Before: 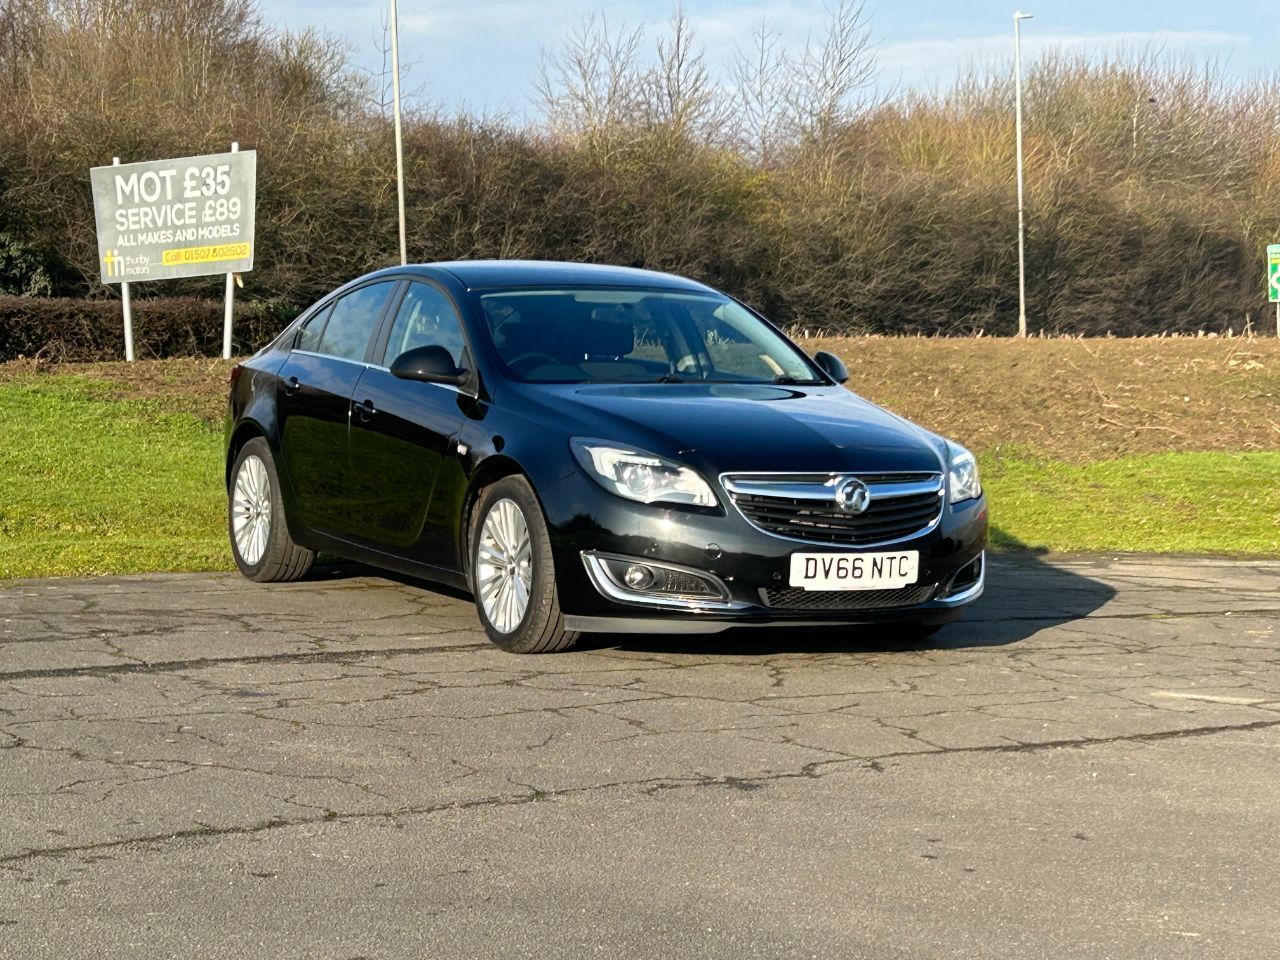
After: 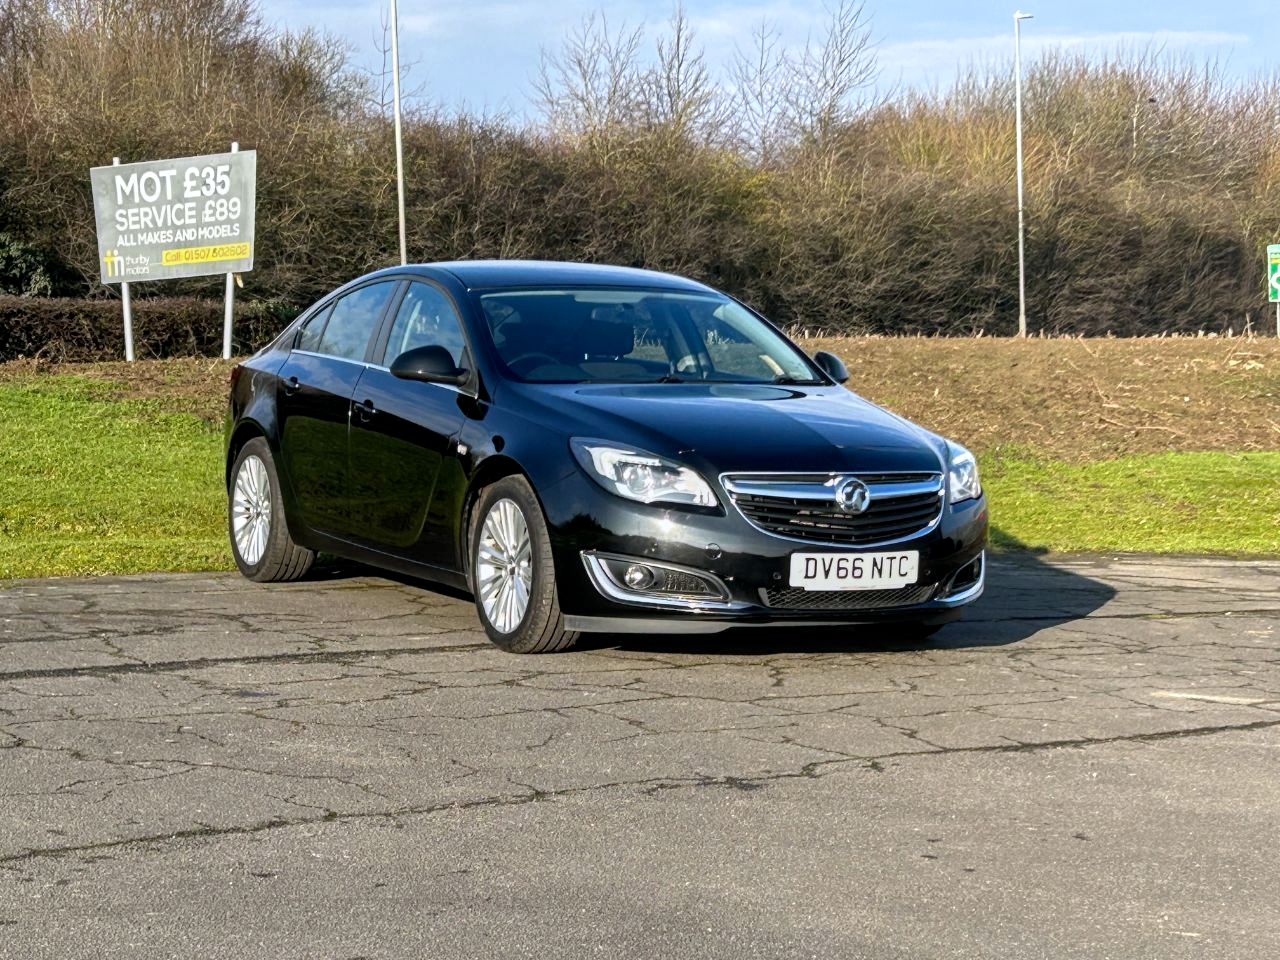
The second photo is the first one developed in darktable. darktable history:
local contrast: on, module defaults
white balance: red 0.984, blue 1.059
